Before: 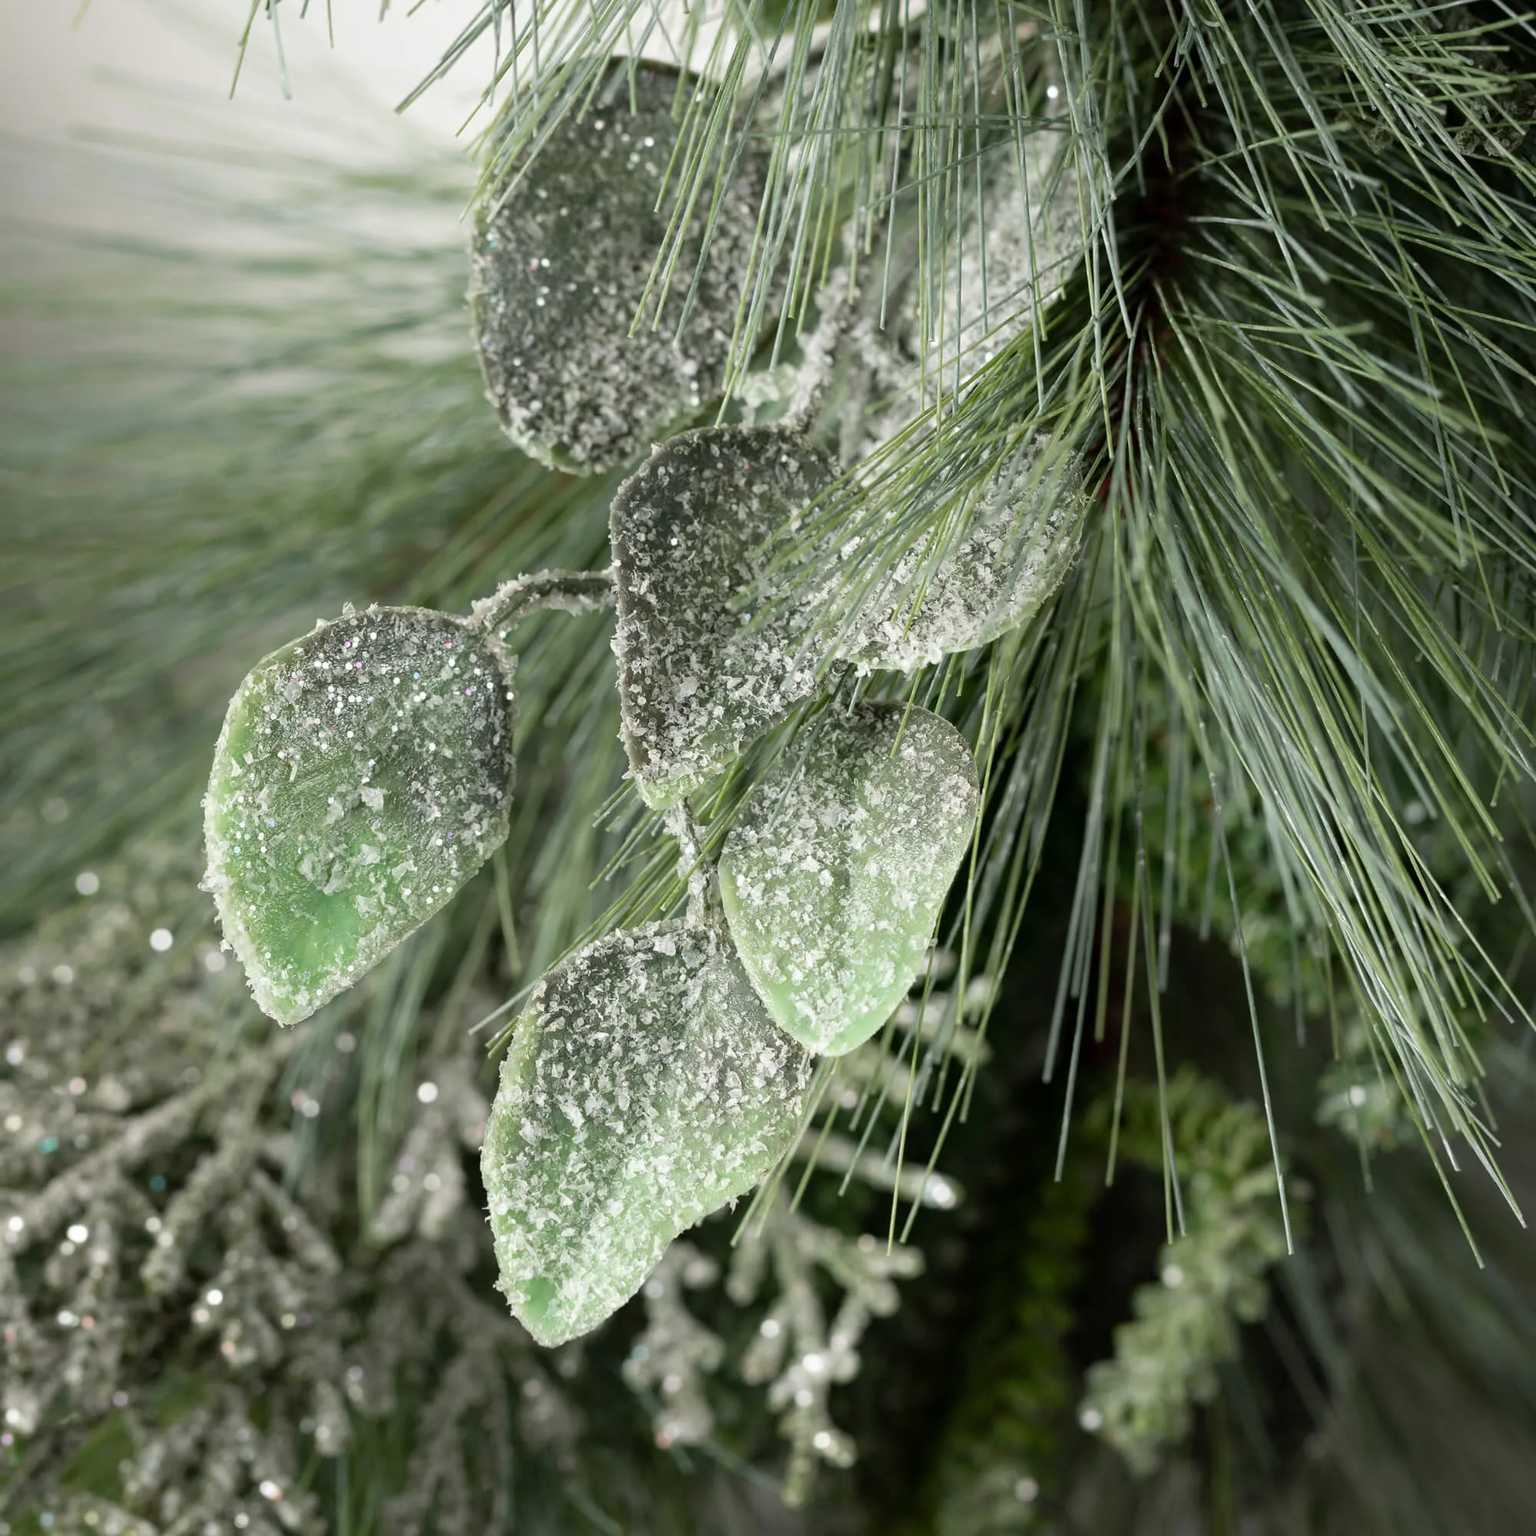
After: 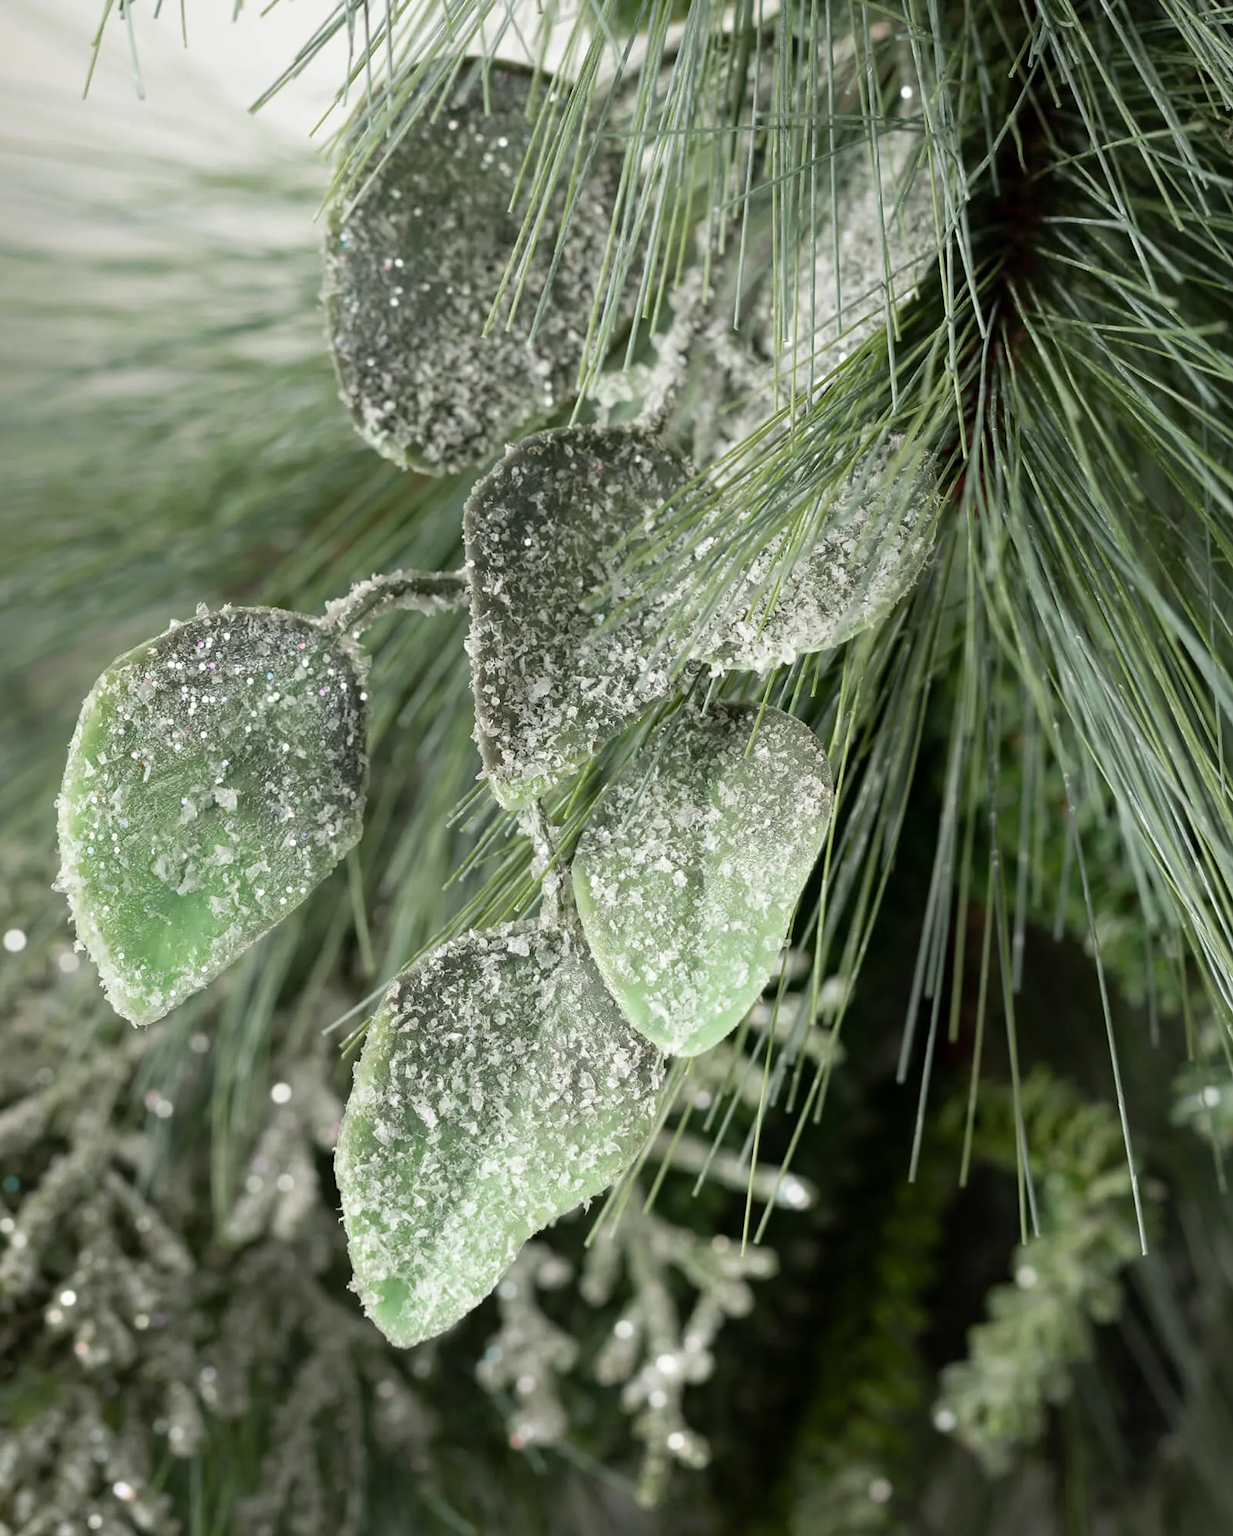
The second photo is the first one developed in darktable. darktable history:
crop and rotate: left 9.57%, right 10.176%
